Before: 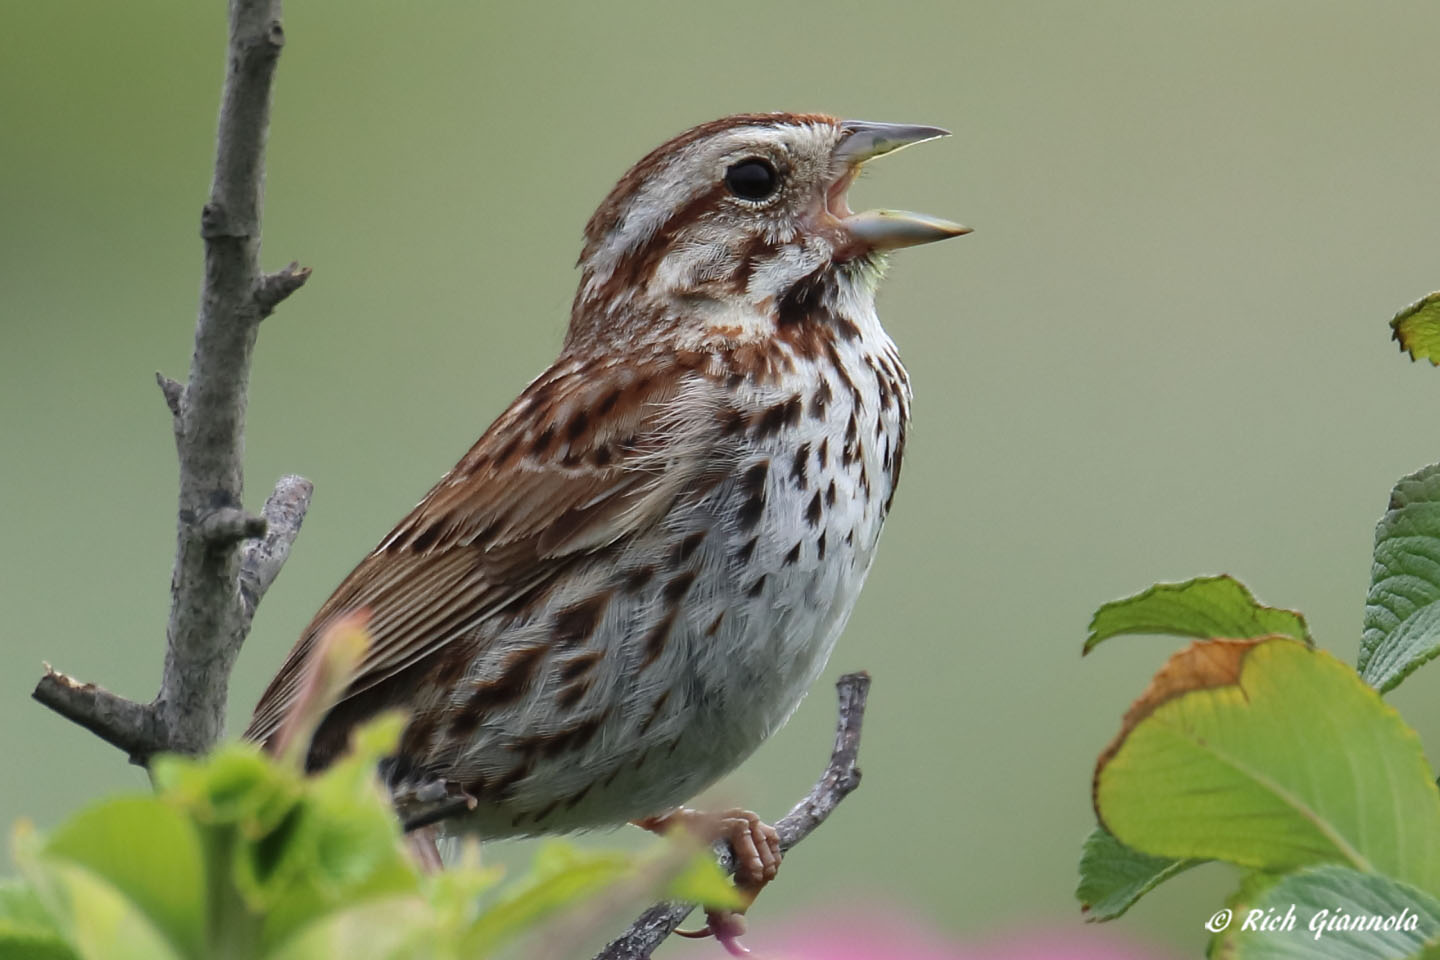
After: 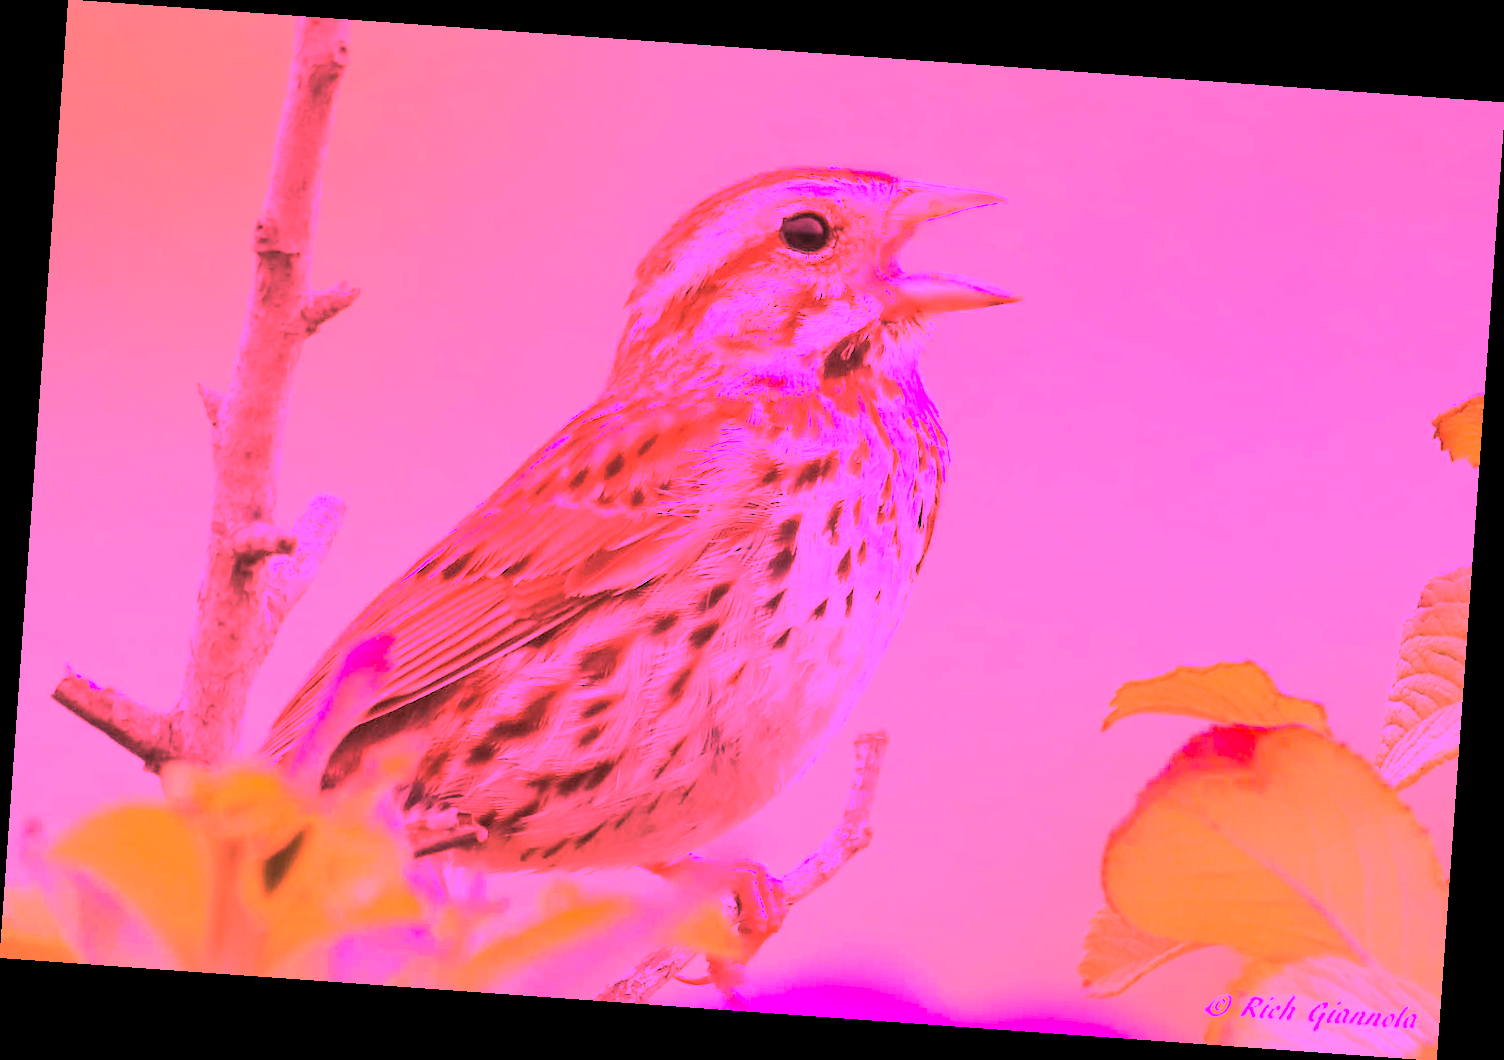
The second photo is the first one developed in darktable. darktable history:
contrast brightness saturation: brightness 0.15
rotate and perspective: rotation 4.1°, automatic cropping off
white balance: red 4.26, blue 1.802
